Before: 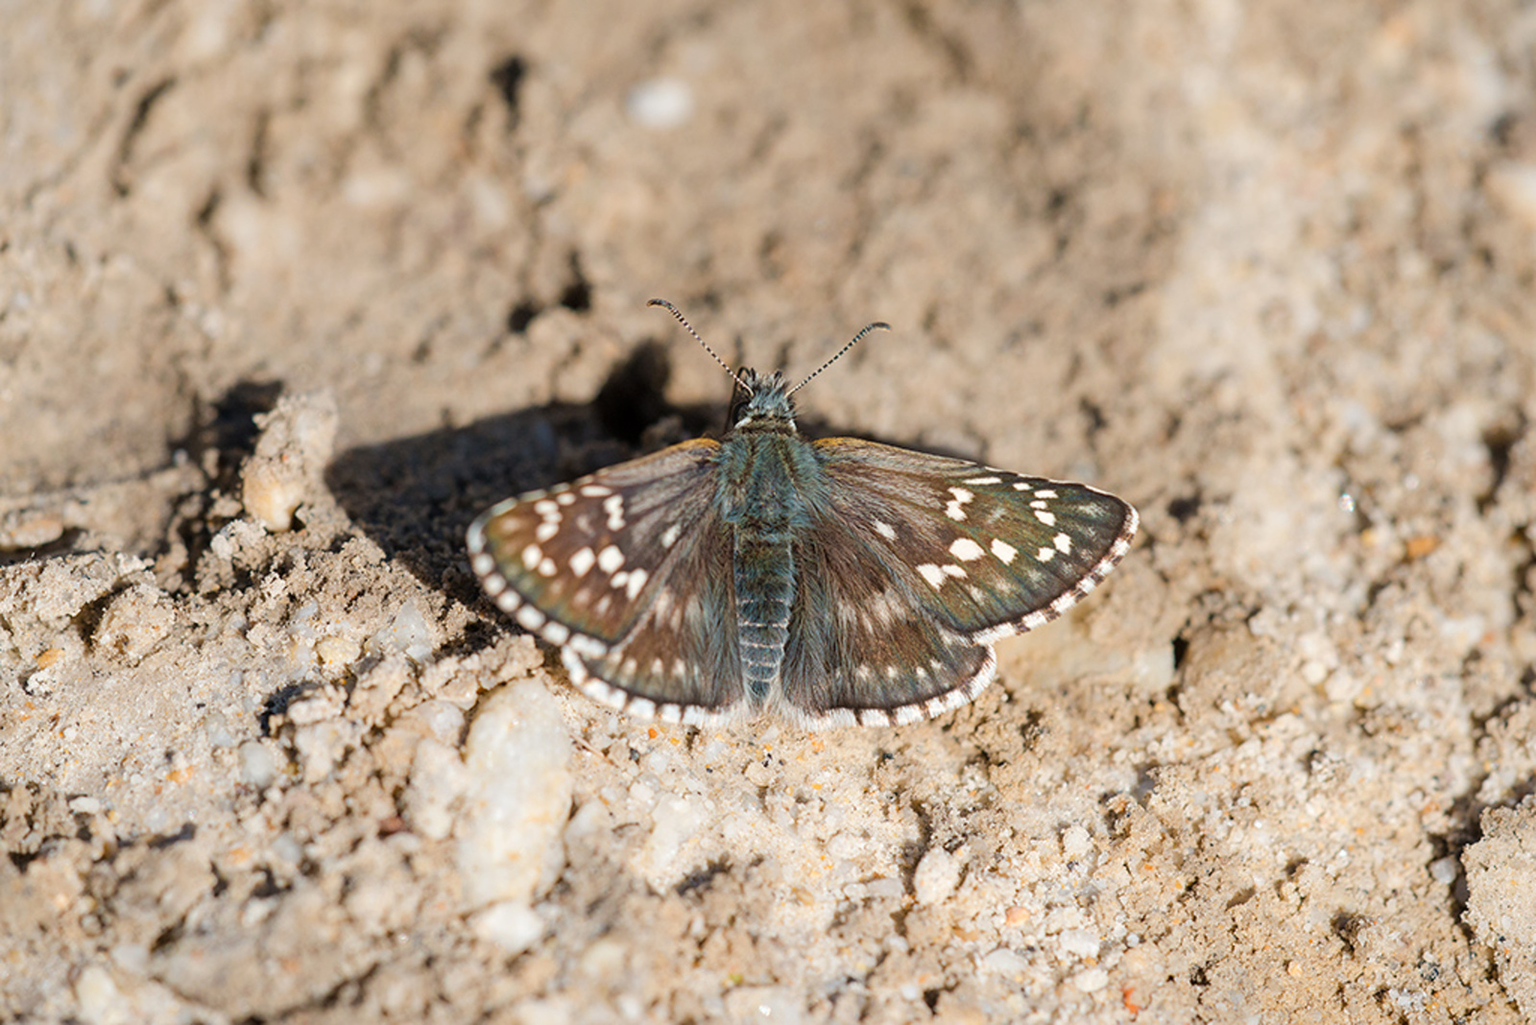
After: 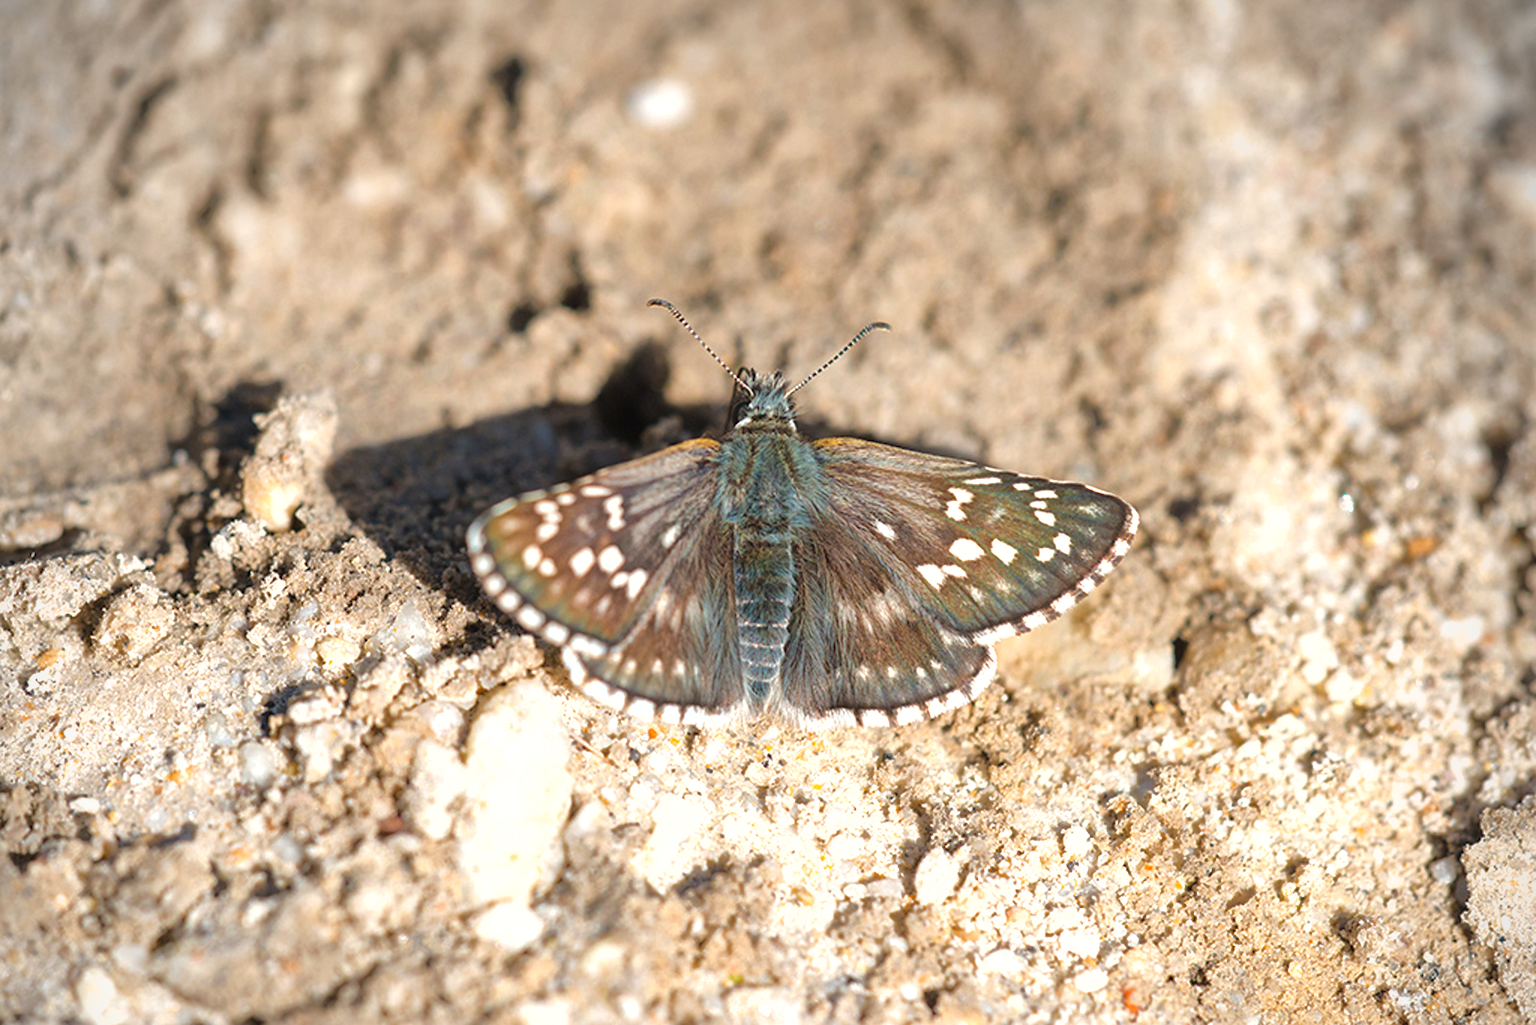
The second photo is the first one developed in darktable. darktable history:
exposure: black level correction -0.002, exposure 0.546 EV, compensate highlight preservation false
shadows and highlights: shadows 30.09
vignetting: fall-off radius 60.62%, center (-0.027, 0.398)
